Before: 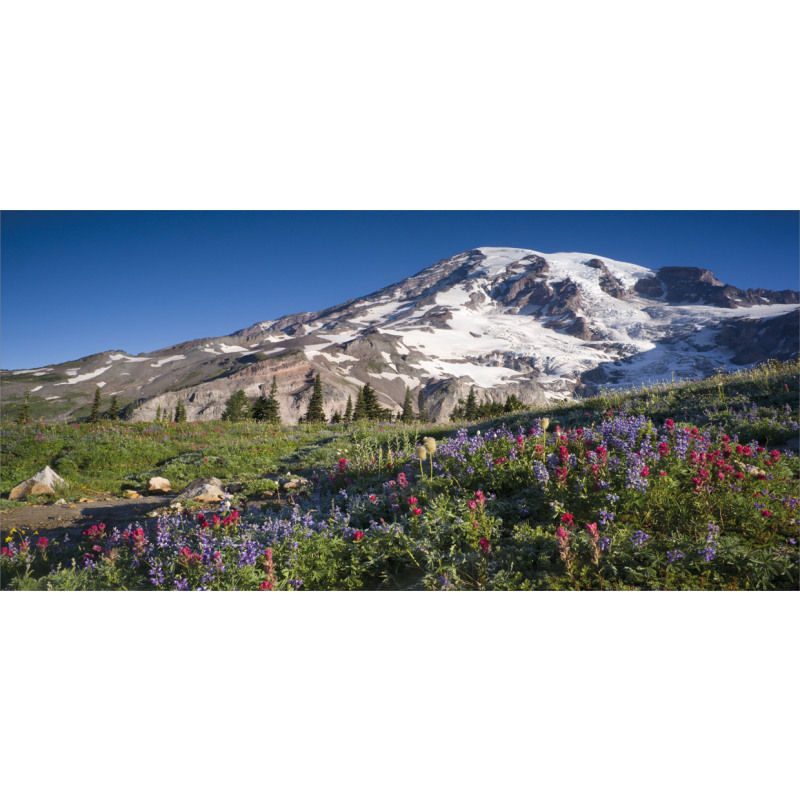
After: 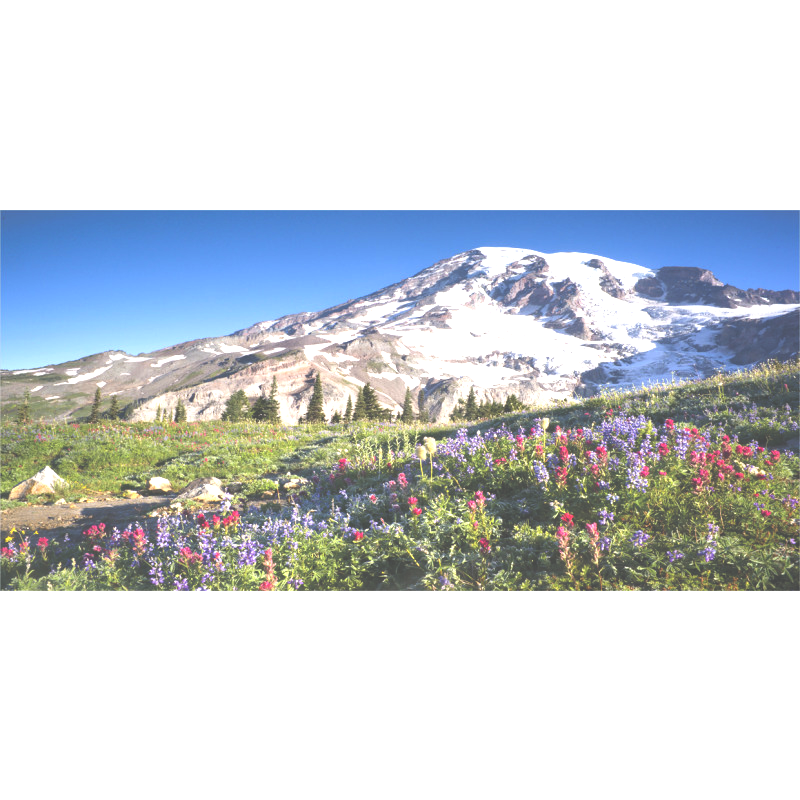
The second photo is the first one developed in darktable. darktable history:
exposure: black level correction -0.023, exposure 1.395 EV, compensate highlight preservation false
haze removal: compatibility mode true, adaptive false
